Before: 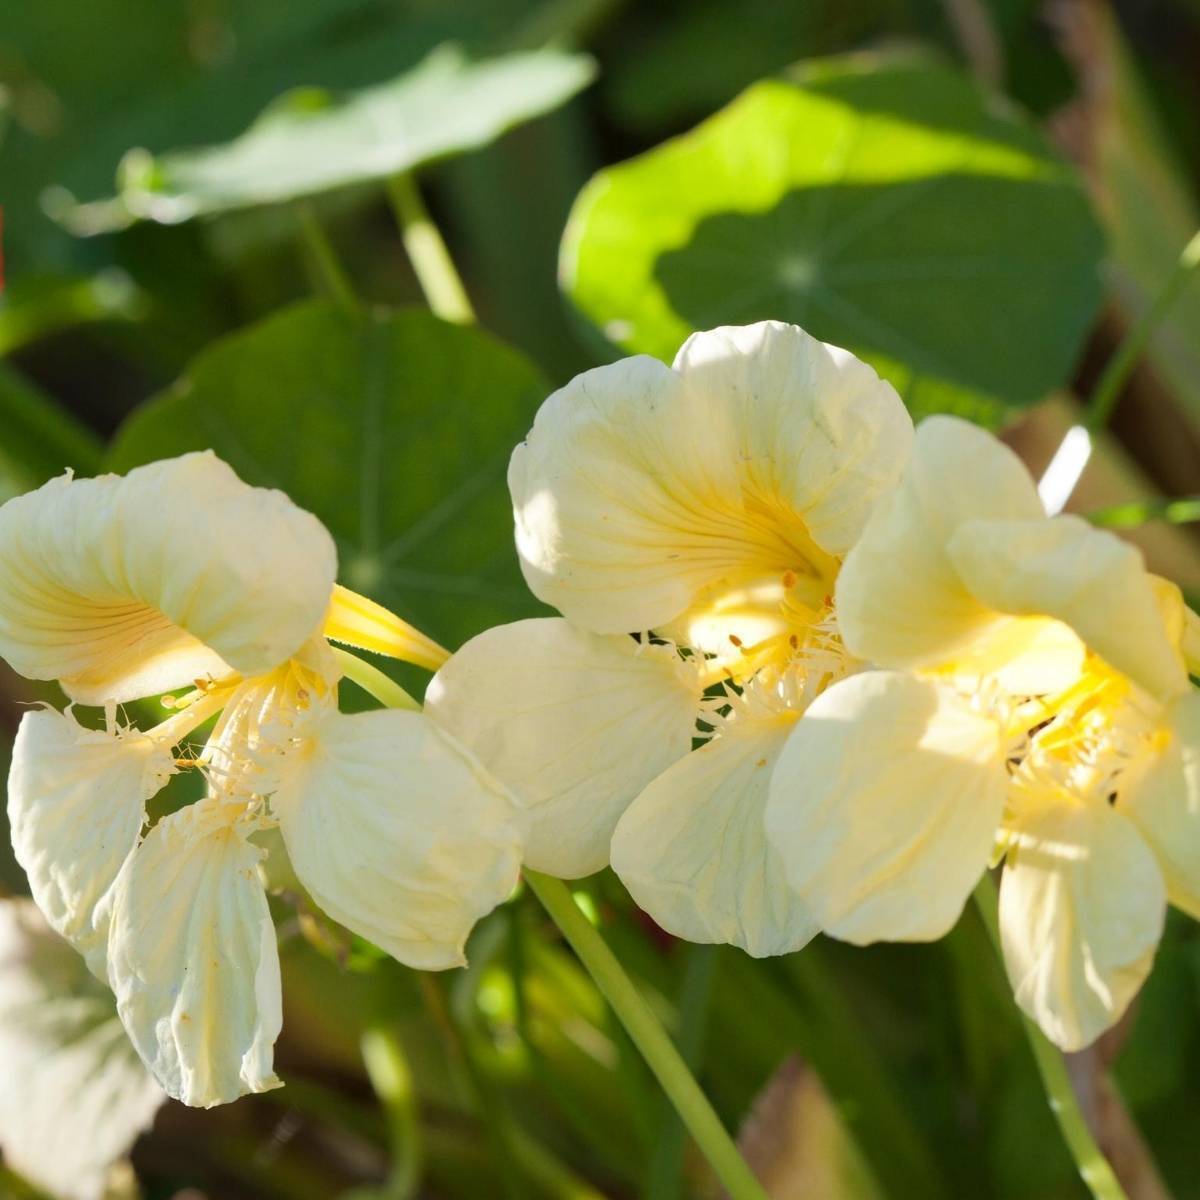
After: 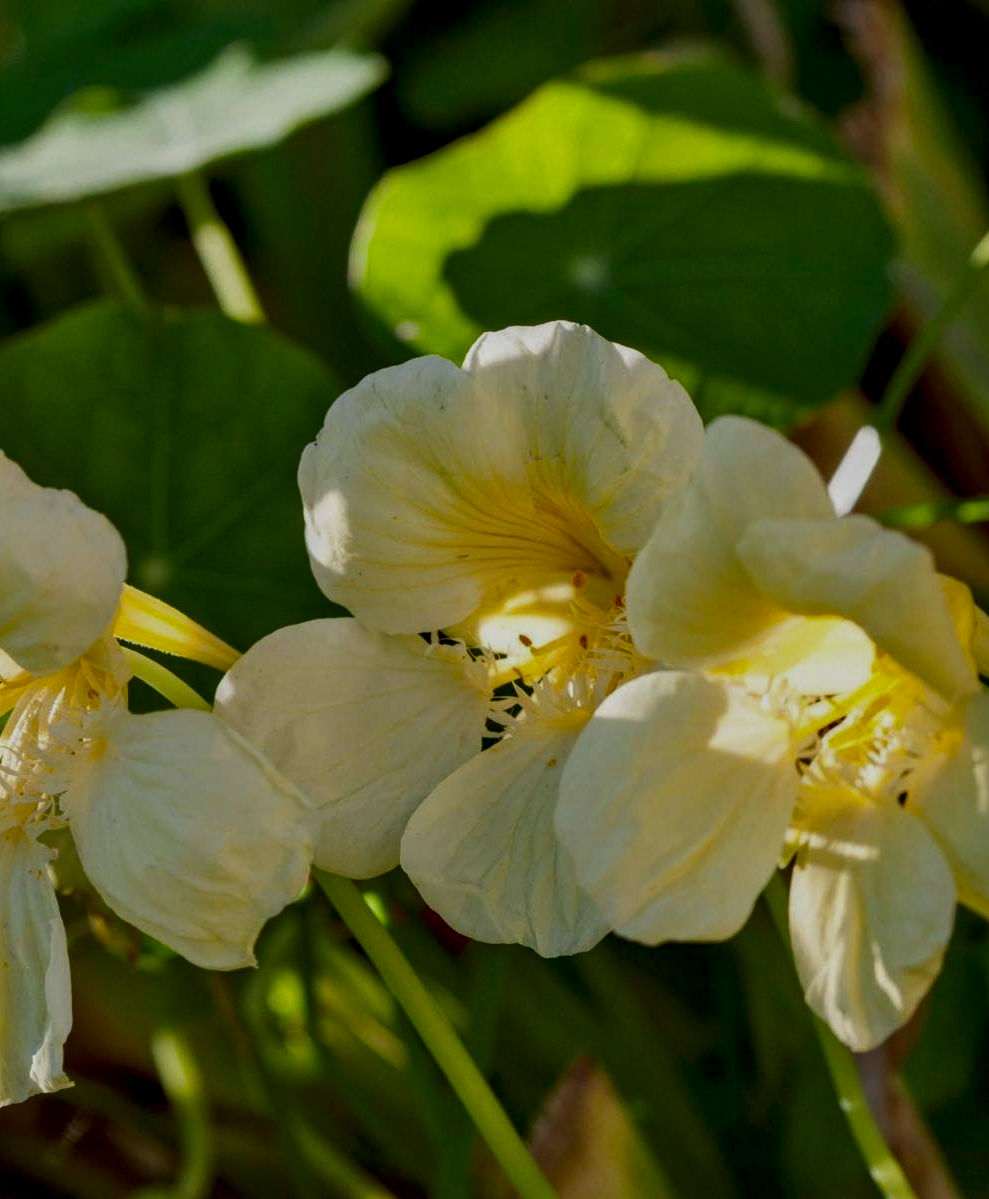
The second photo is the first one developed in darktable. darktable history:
color balance rgb: power › hue 210.34°, linear chroma grading › global chroma 8.887%, perceptual saturation grading › global saturation 0.868%, global vibrance 10.494%, saturation formula JzAzBz (2021)
crop: left 17.516%, bottom 0.016%
tone equalizer: -8 EV -0.013 EV, -7 EV 0.027 EV, -6 EV -0.008 EV, -5 EV 0.007 EV, -4 EV -0.046 EV, -3 EV -0.24 EV, -2 EV -0.688 EV, -1 EV -0.96 EV, +0 EV -0.983 EV
local contrast: detail 160%
contrast brightness saturation: contrast 0.068, brightness -0.133, saturation 0.047
